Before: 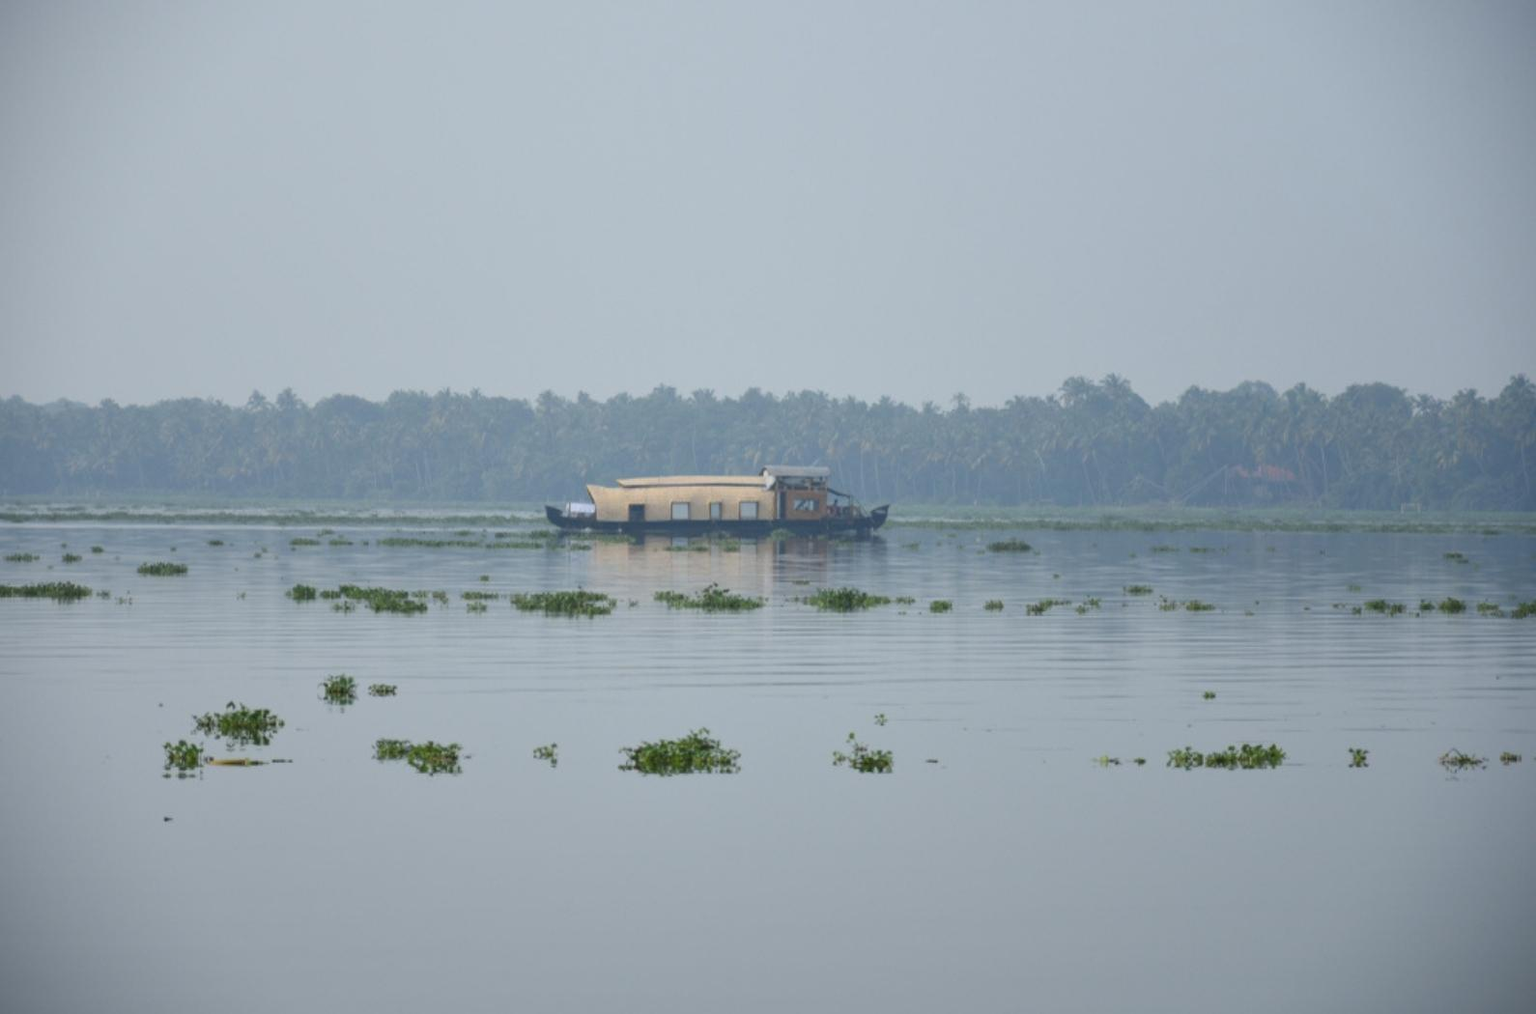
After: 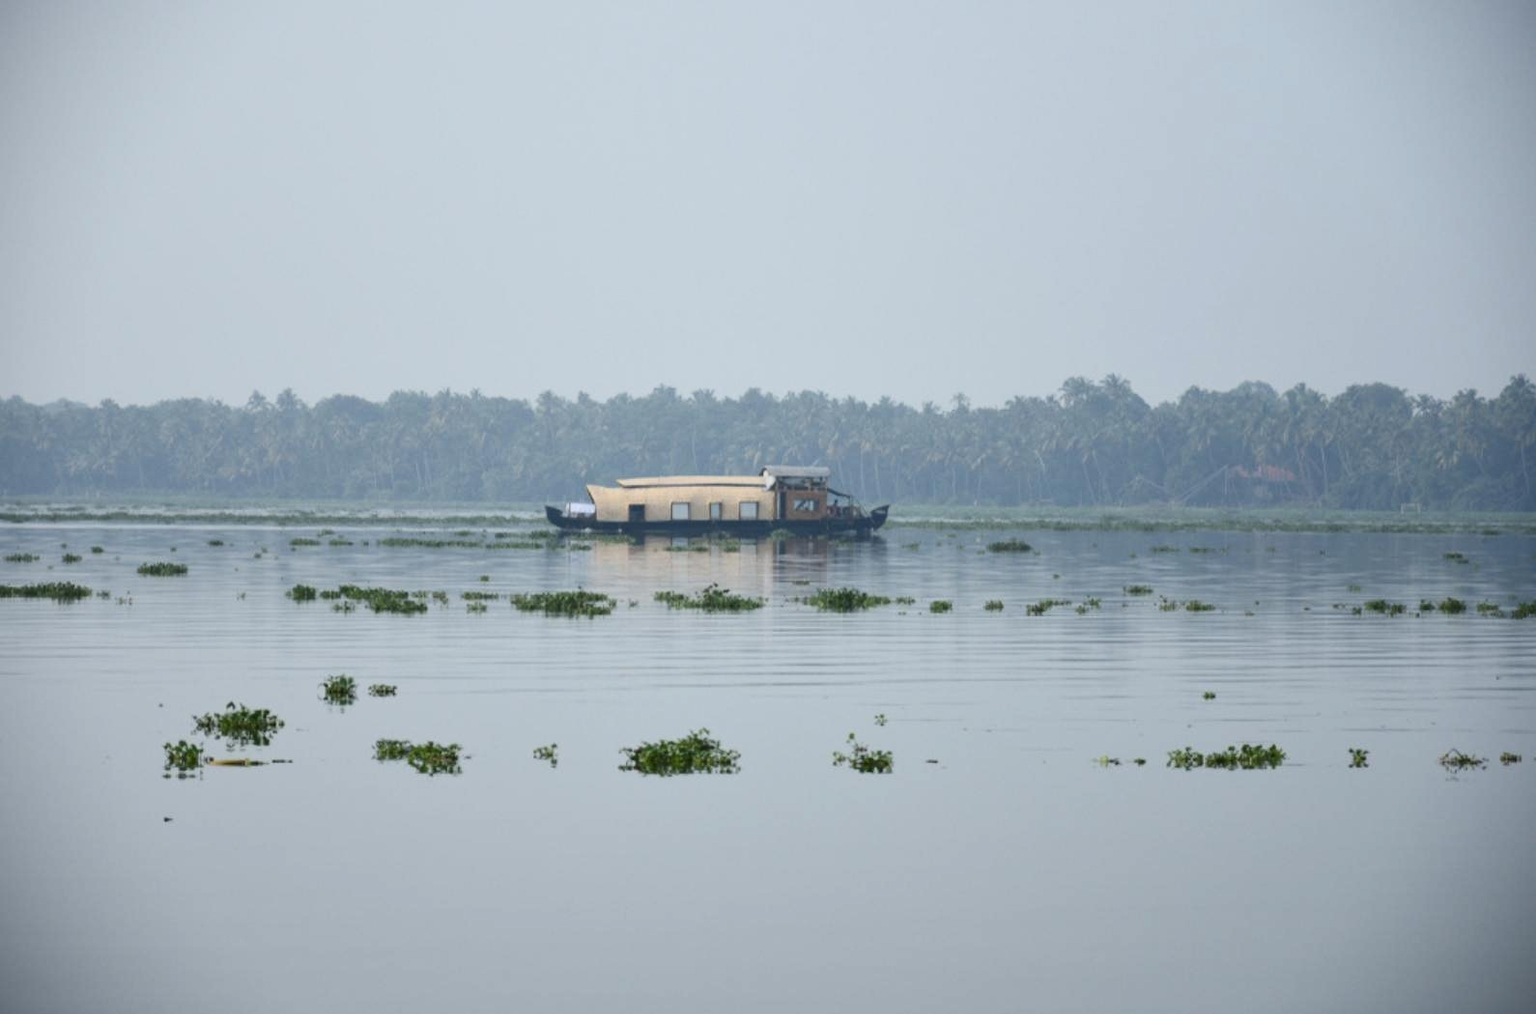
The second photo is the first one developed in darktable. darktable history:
white balance: emerald 1
contrast brightness saturation: contrast 0.22
